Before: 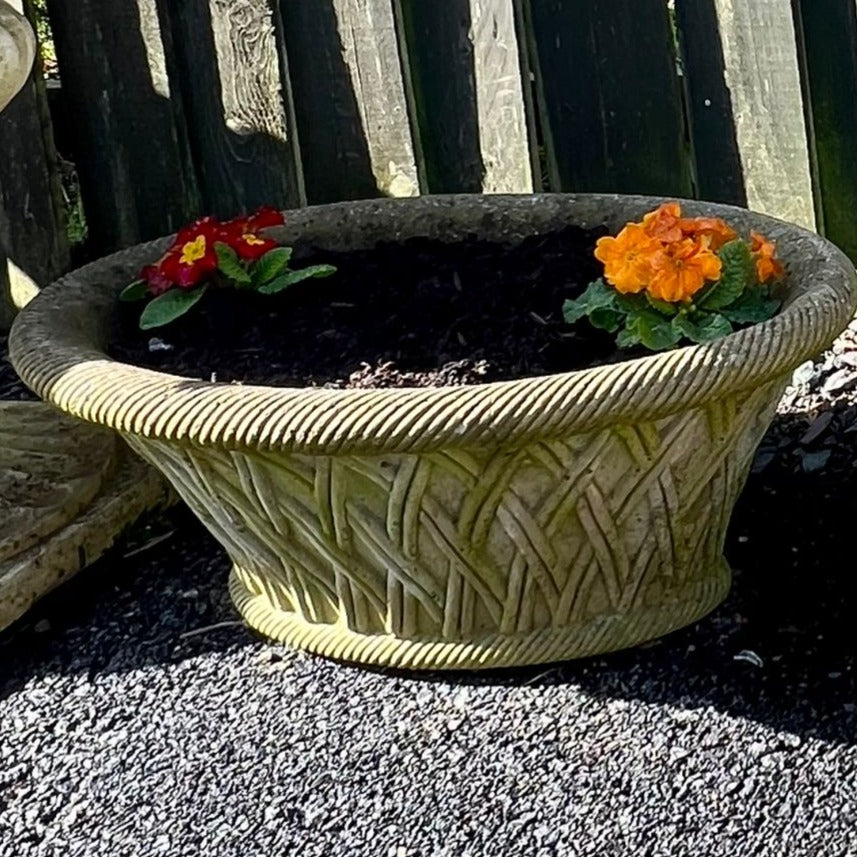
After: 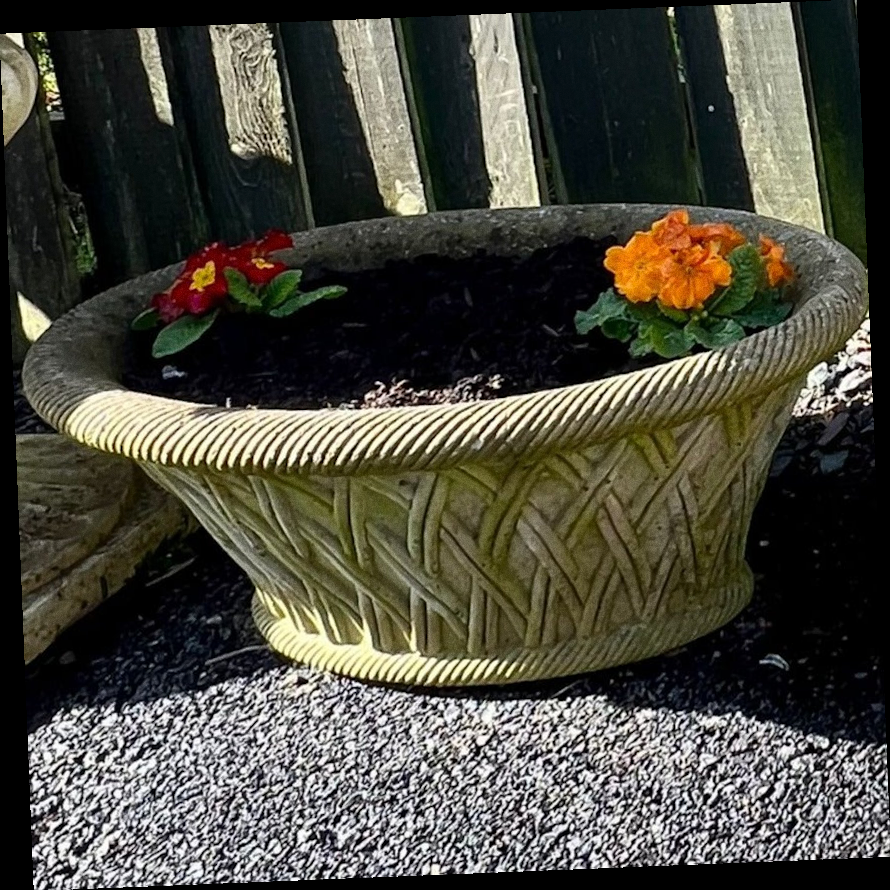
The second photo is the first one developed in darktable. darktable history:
grain: on, module defaults
rotate and perspective: rotation -2.29°, automatic cropping off
